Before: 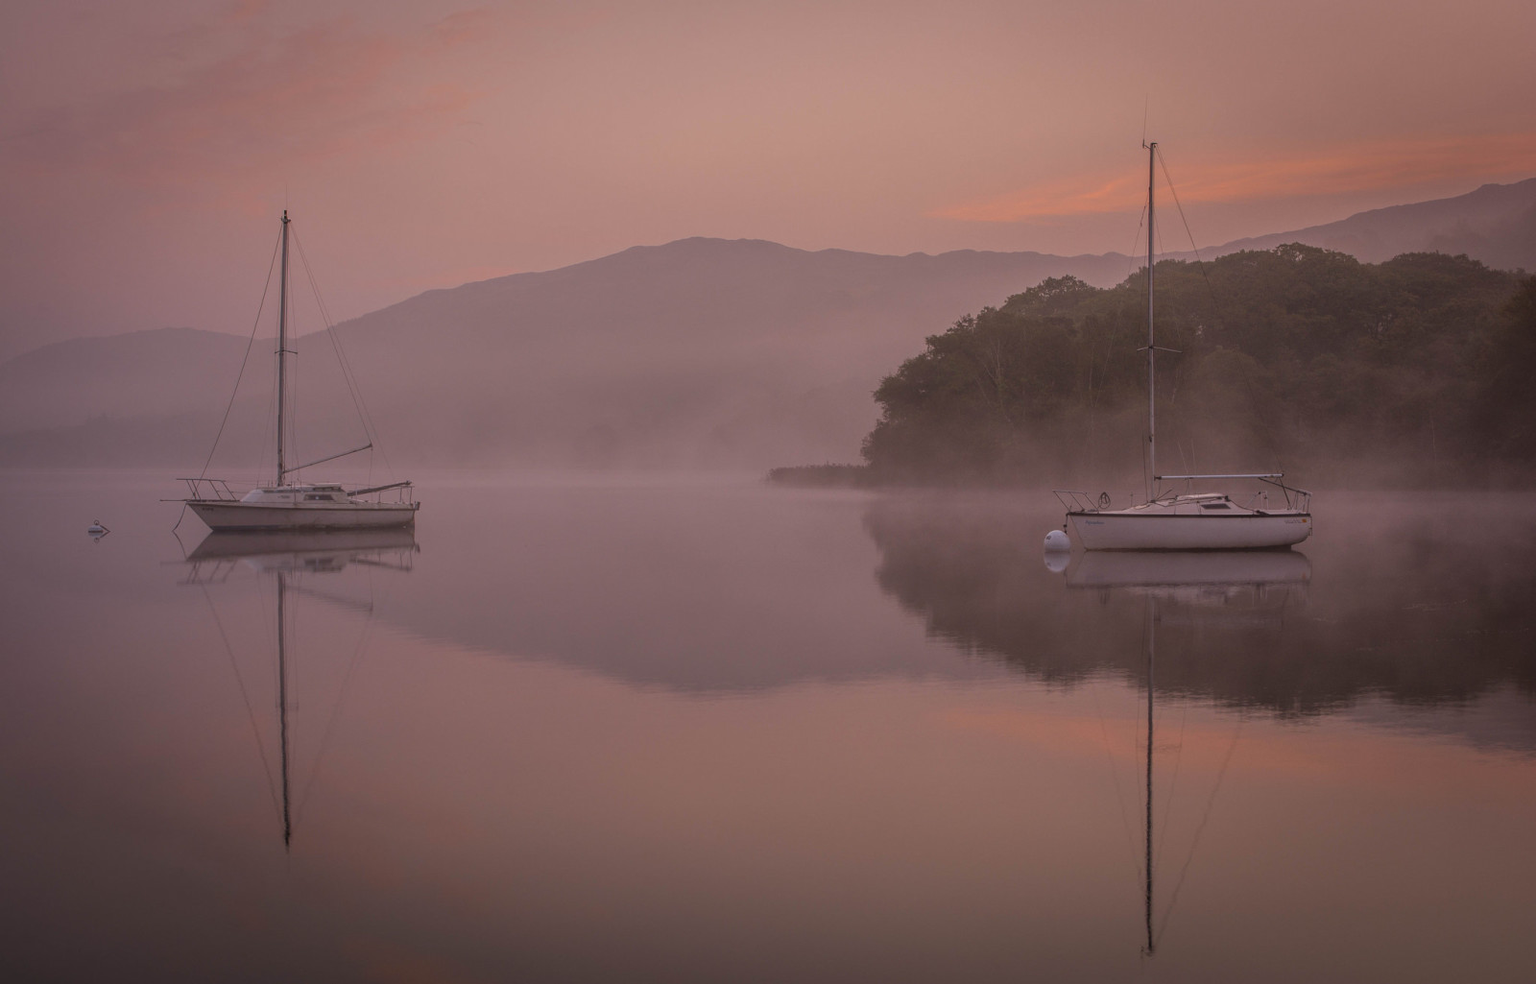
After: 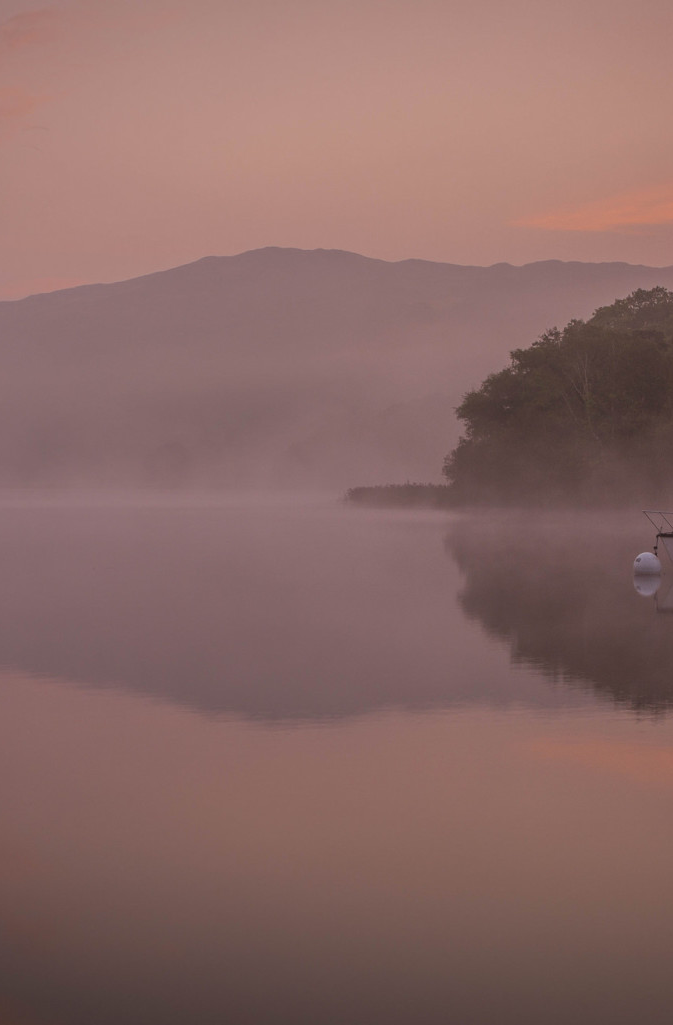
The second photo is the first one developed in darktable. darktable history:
crop: left 28.431%, right 29.454%
